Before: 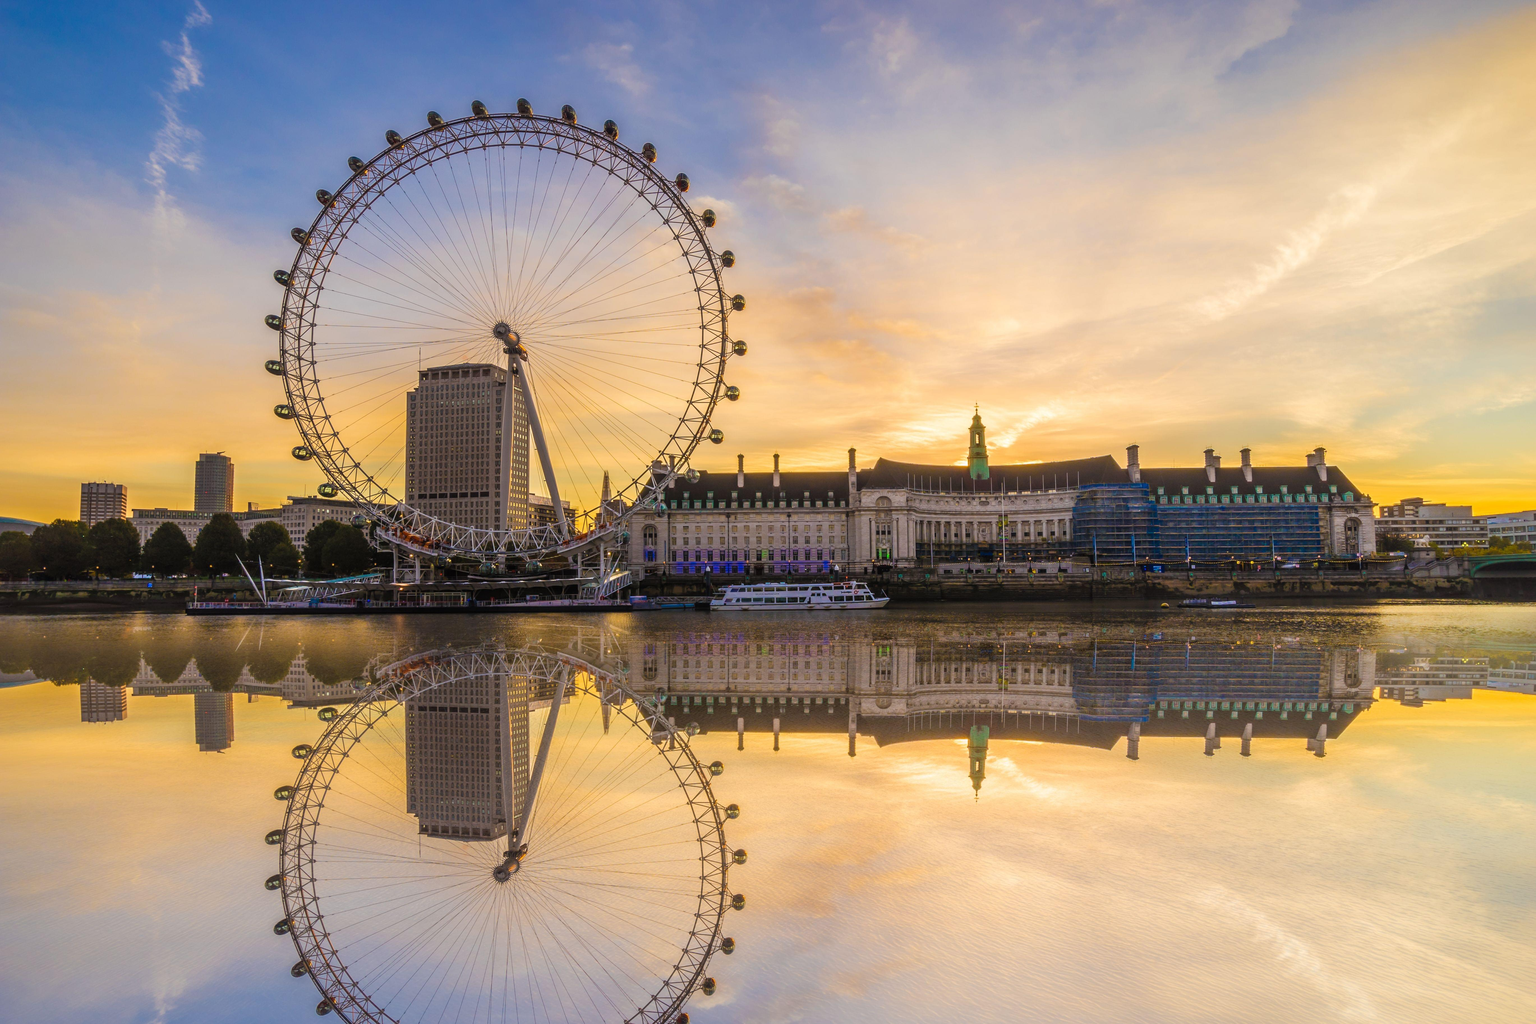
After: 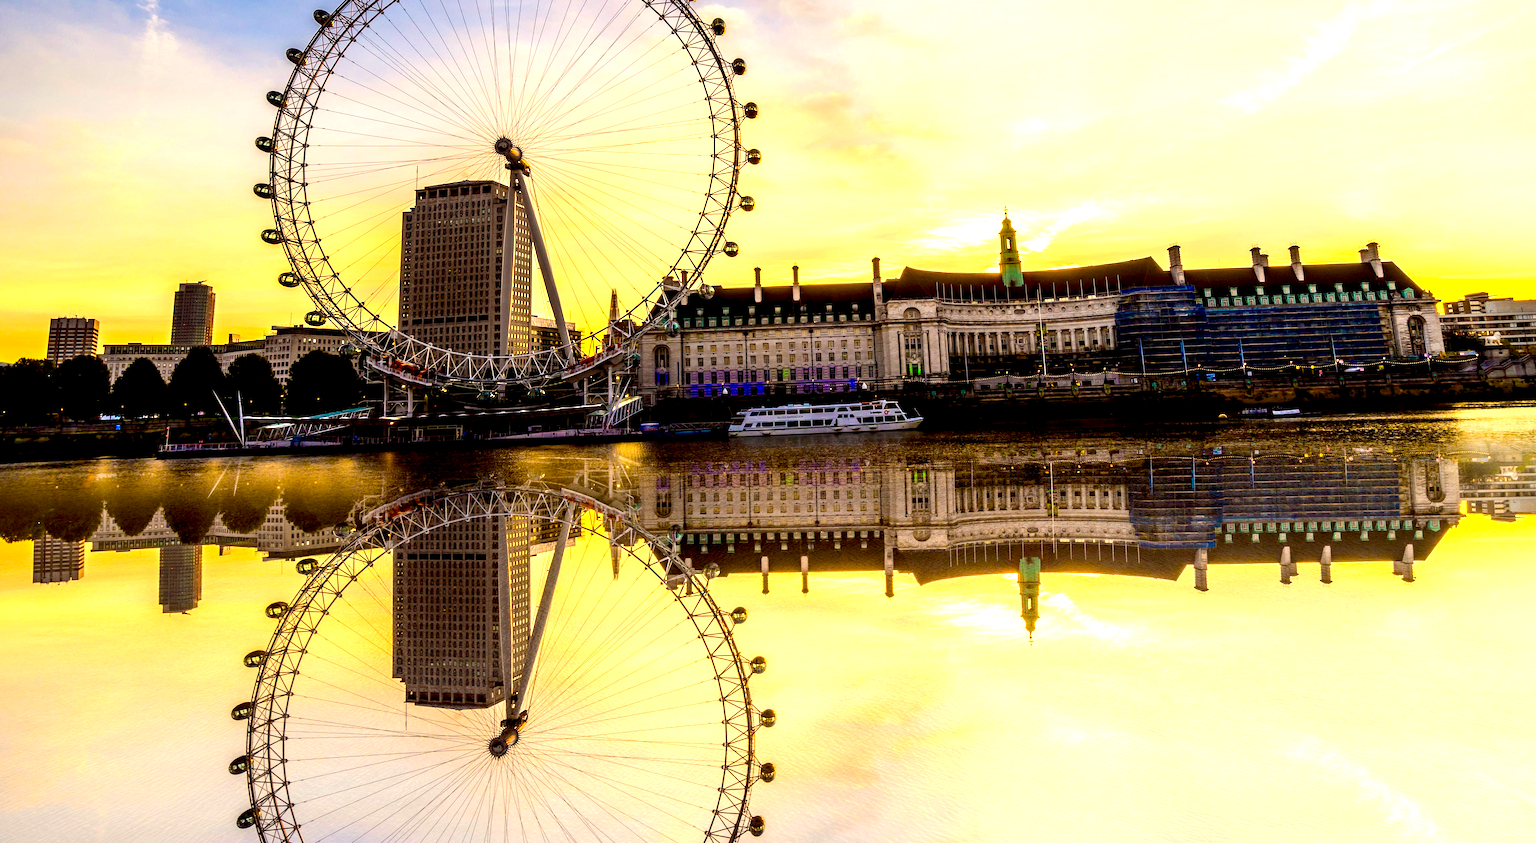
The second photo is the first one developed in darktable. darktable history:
color balance: lift [1.005, 1.002, 0.998, 0.998], gamma [1, 1.021, 1.02, 0.979], gain [0.923, 1.066, 1.056, 0.934]
exposure: black level correction 0.04, exposure 0.5 EV, compensate highlight preservation false
tone equalizer: -8 EV -0.75 EV, -7 EV -0.7 EV, -6 EV -0.6 EV, -5 EV -0.4 EV, -3 EV 0.4 EV, -2 EV 0.6 EV, -1 EV 0.7 EV, +0 EV 0.75 EV, edges refinement/feathering 500, mask exposure compensation -1.57 EV, preserve details no
rotate and perspective: rotation -1.68°, lens shift (vertical) -0.146, crop left 0.049, crop right 0.912, crop top 0.032, crop bottom 0.96
crop and rotate: top 15.774%, bottom 5.506%
